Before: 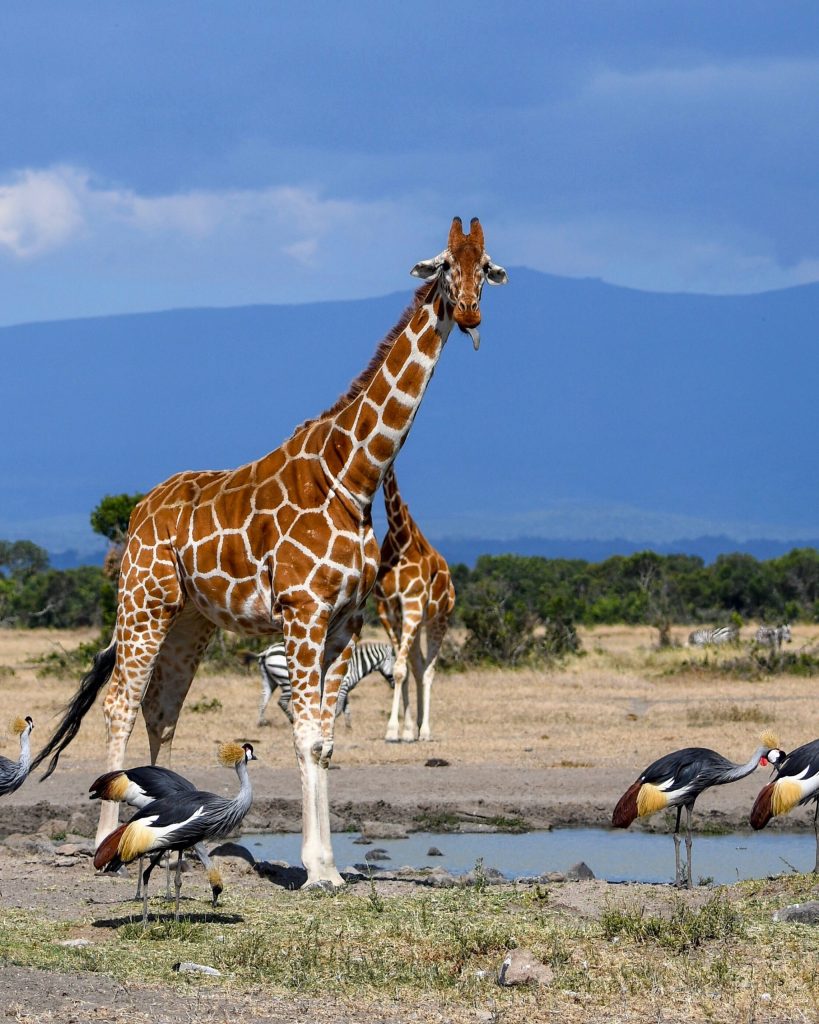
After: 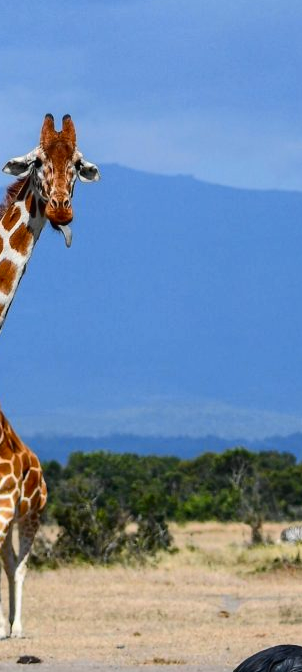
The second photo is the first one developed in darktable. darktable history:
crop and rotate: left 49.936%, top 10.094%, right 13.136%, bottom 24.256%
tone curve: curves: ch0 [(0, 0.01) (0.037, 0.032) (0.131, 0.108) (0.275, 0.256) (0.483, 0.512) (0.61, 0.665) (0.696, 0.742) (0.792, 0.819) (0.911, 0.925) (0.997, 0.995)]; ch1 [(0, 0) (0.308, 0.29) (0.425, 0.411) (0.492, 0.488) (0.507, 0.503) (0.53, 0.532) (0.573, 0.586) (0.683, 0.702) (0.746, 0.77) (1, 1)]; ch2 [(0, 0) (0.246, 0.233) (0.36, 0.352) (0.415, 0.415) (0.485, 0.487) (0.502, 0.504) (0.525, 0.518) (0.539, 0.539) (0.587, 0.594) (0.636, 0.652) (0.711, 0.729) (0.845, 0.855) (0.998, 0.977)], color space Lab, independent channels, preserve colors none
white balance: emerald 1
